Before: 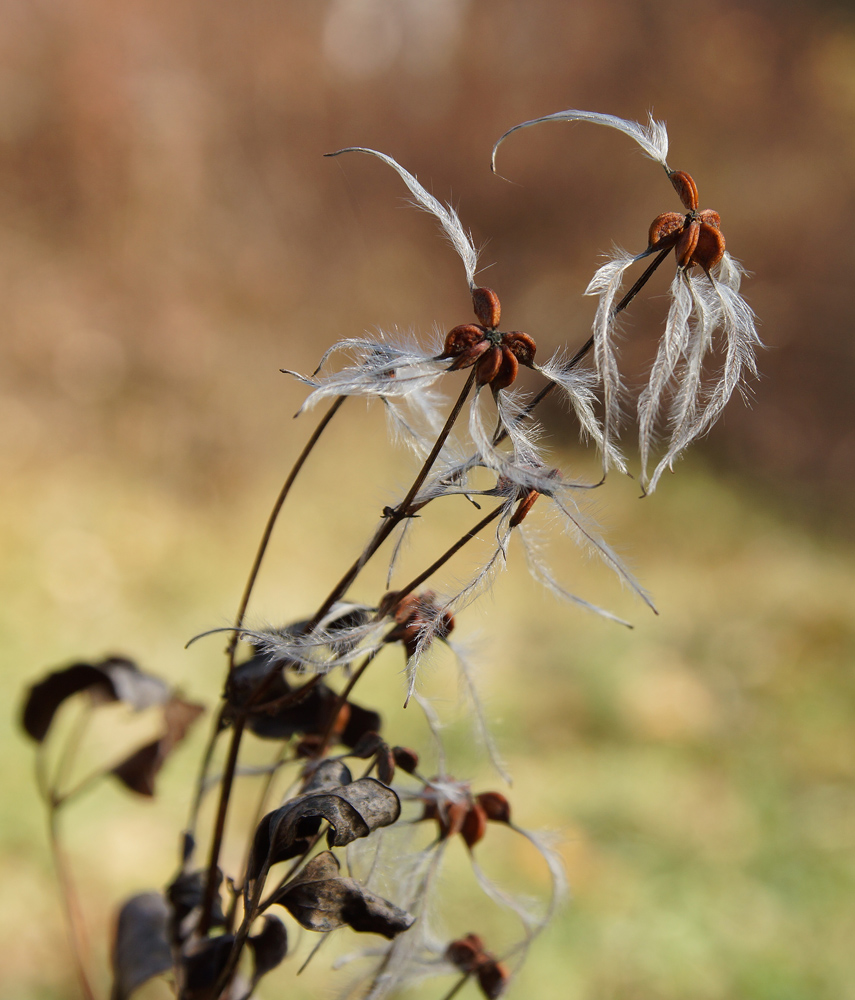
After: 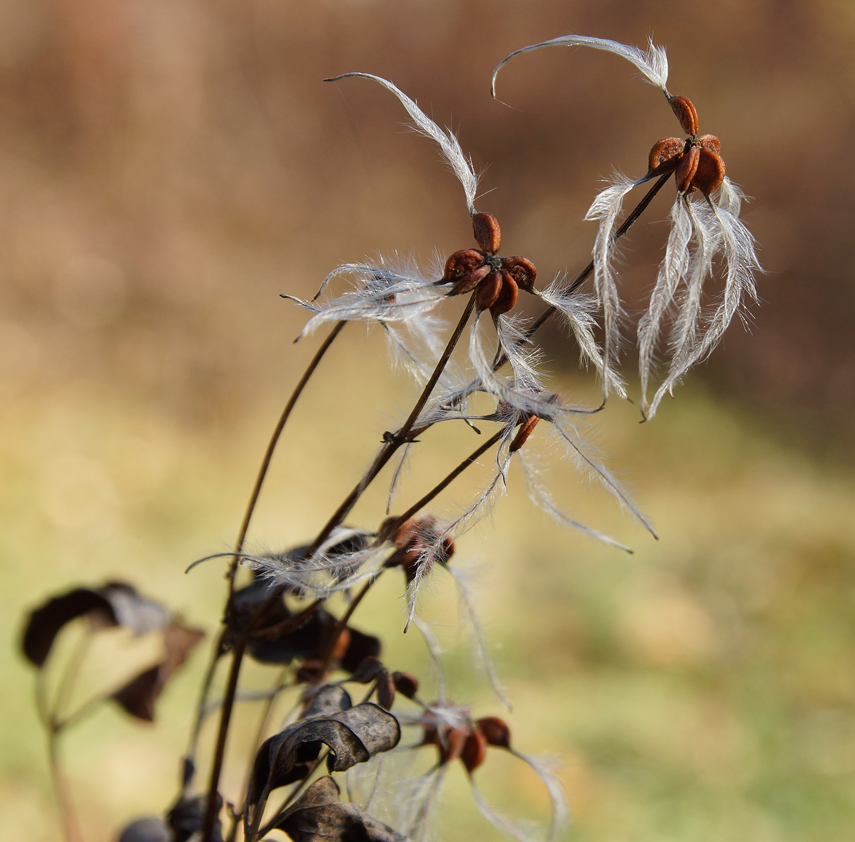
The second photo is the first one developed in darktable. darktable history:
crop: top 7.559%, bottom 8.16%
